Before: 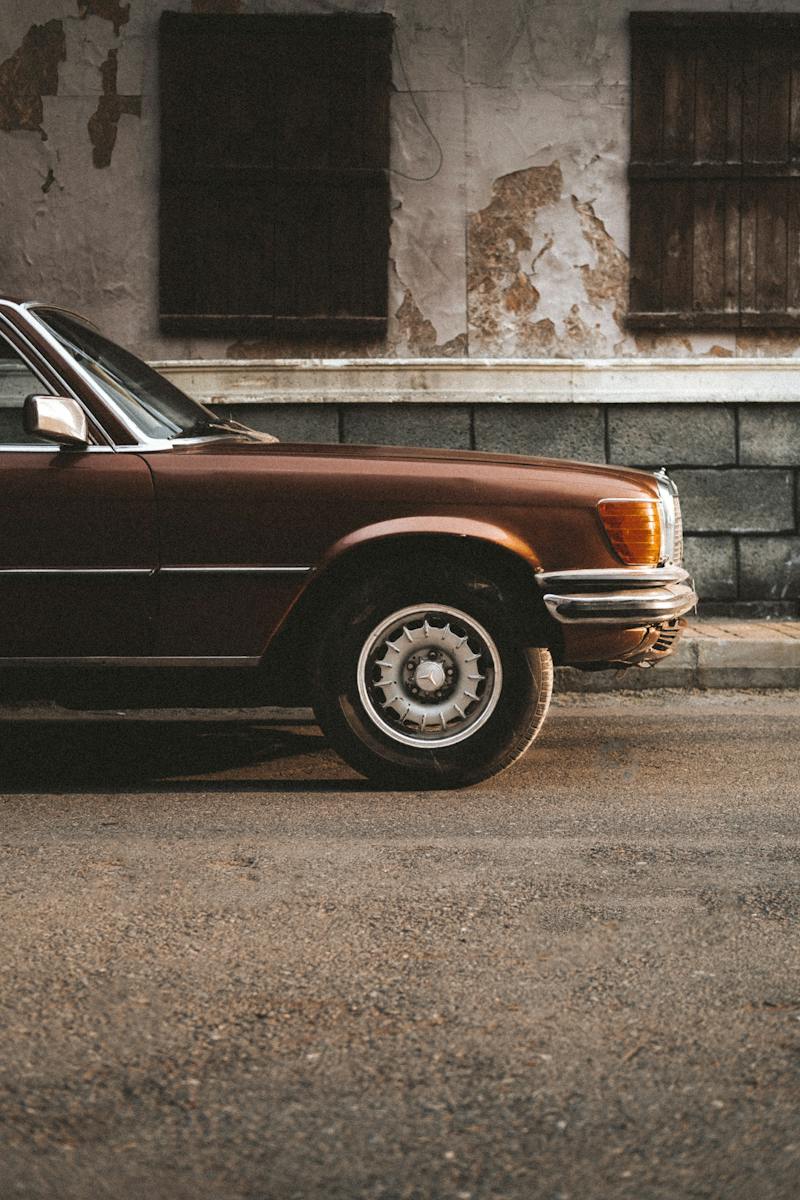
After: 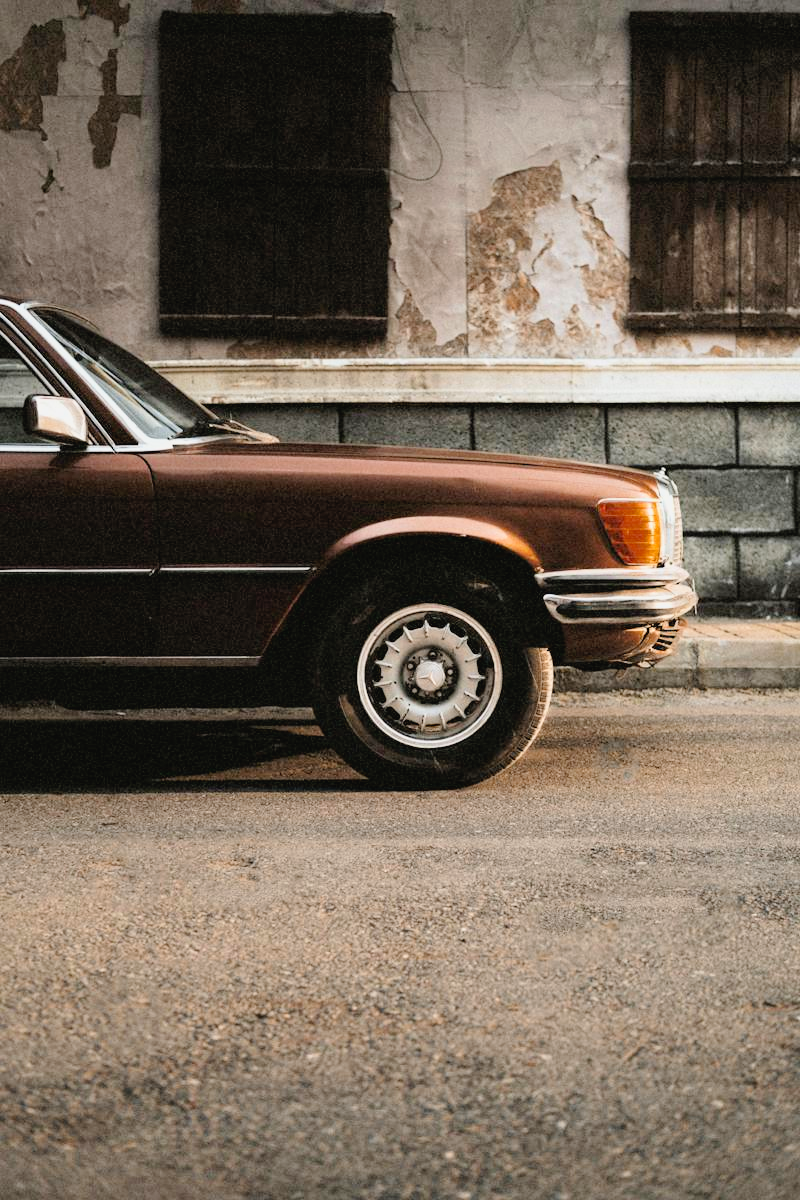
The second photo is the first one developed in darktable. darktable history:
exposure: exposure 0.426 EV, compensate highlight preservation false
tone curve: curves: ch0 [(0, 0) (0.003, 0.022) (0.011, 0.025) (0.025, 0.025) (0.044, 0.029) (0.069, 0.042) (0.1, 0.068) (0.136, 0.118) (0.177, 0.176) (0.224, 0.233) (0.277, 0.299) (0.335, 0.371) (0.399, 0.448) (0.468, 0.526) (0.543, 0.605) (0.623, 0.684) (0.709, 0.775) (0.801, 0.869) (0.898, 0.957) (1, 1)], preserve colors none
filmic rgb: black relative exposure -7.65 EV, white relative exposure 4.56 EV, hardness 3.61, color science v6 (2022)
